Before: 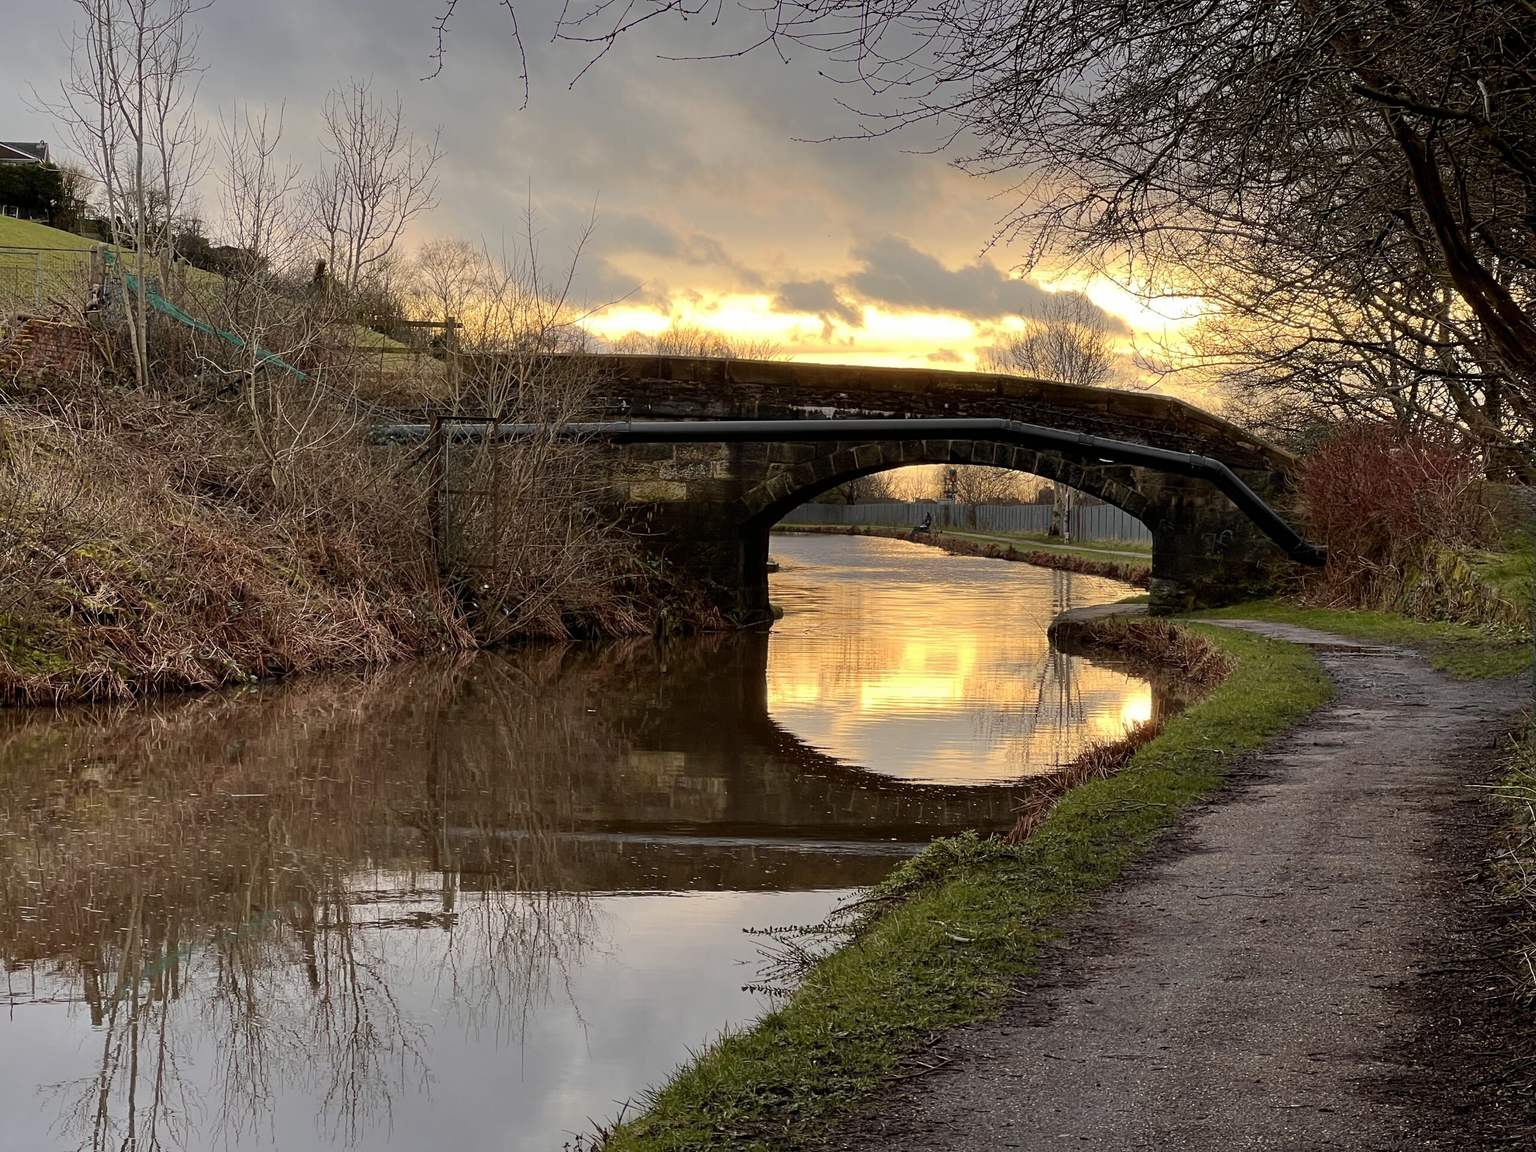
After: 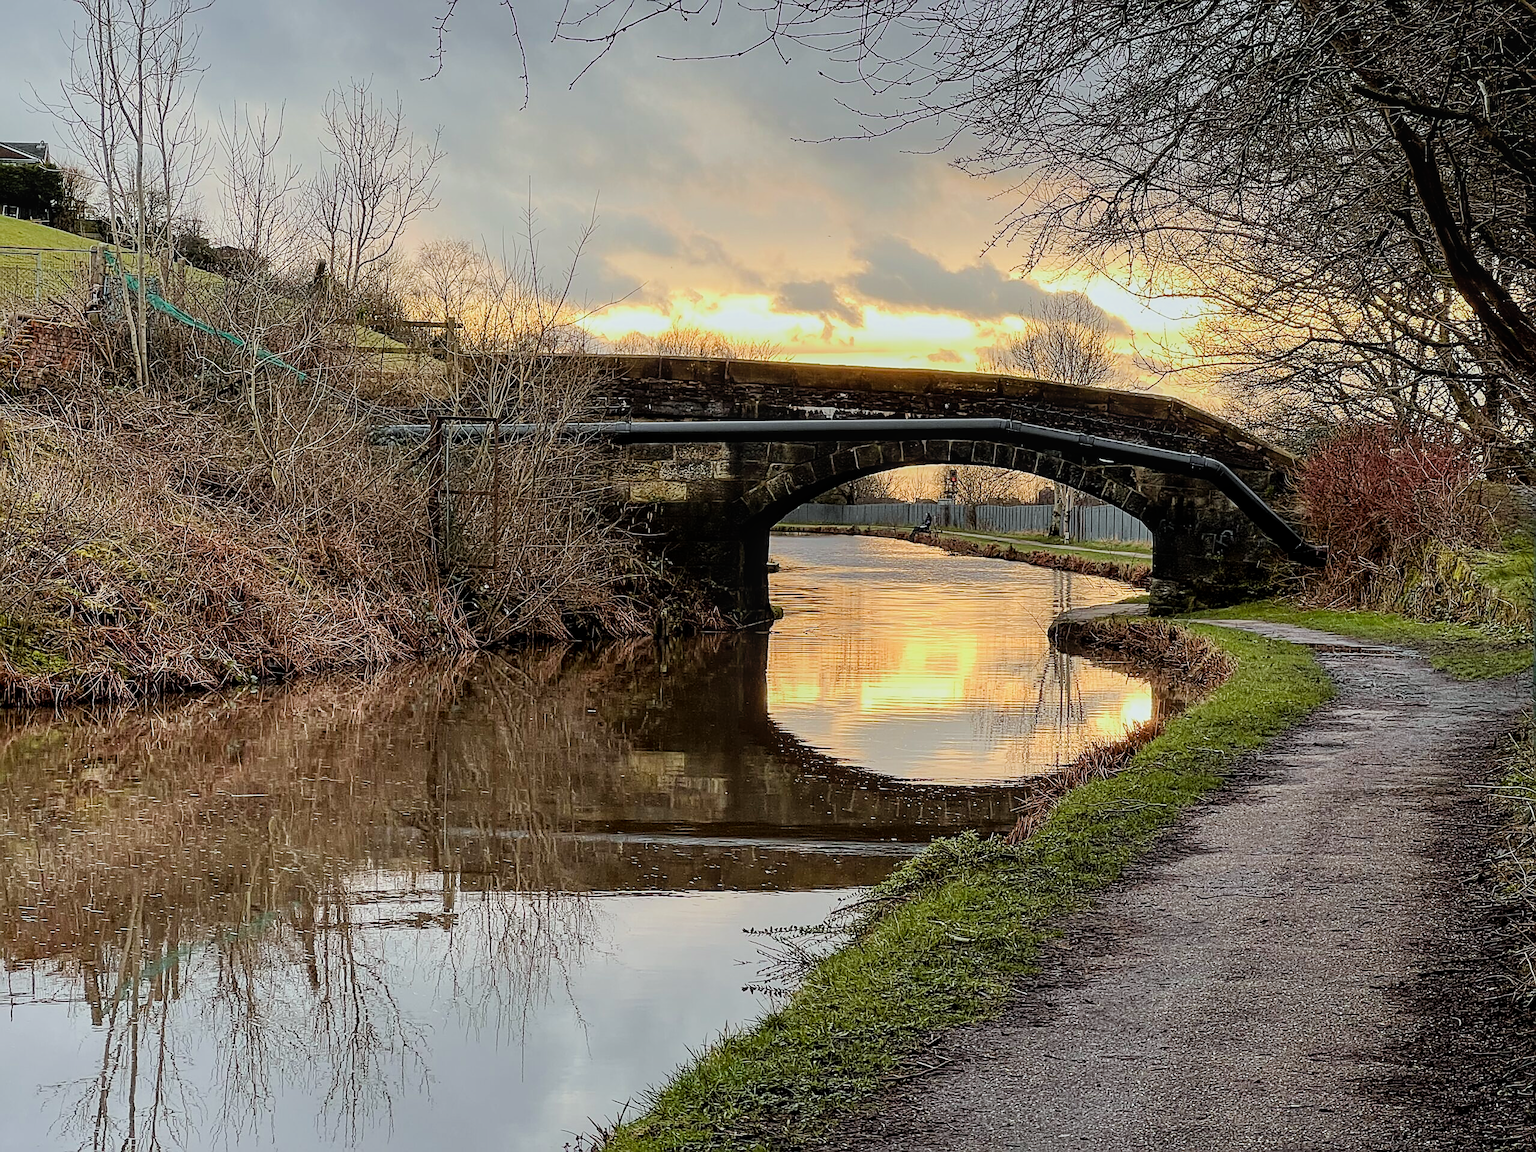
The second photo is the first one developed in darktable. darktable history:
exposure: black level correction 0, exposure 0.695 EV, compensate highlight preservation false
color calibration: gray › normalize channels true, illuminant as shot in camera, x 0.359, y 0.362, temperature 4564.8 K, gamut compression 0.025
filmic rgb: black relative exposure -7.65 EV, white relative exposure 4.56 EV, threshold 3.06 EV, hardness 3.61, iterations of high-quality reconstruction 0, enable highlight reconstruction true
sharpen: radius 1.406, amount 1.236, threshold 0.731
local contrast: on, module defaults
tone equalizer: edges refinement/feathering 500, mask exposure compensation -1.57 EV, preserve details no
